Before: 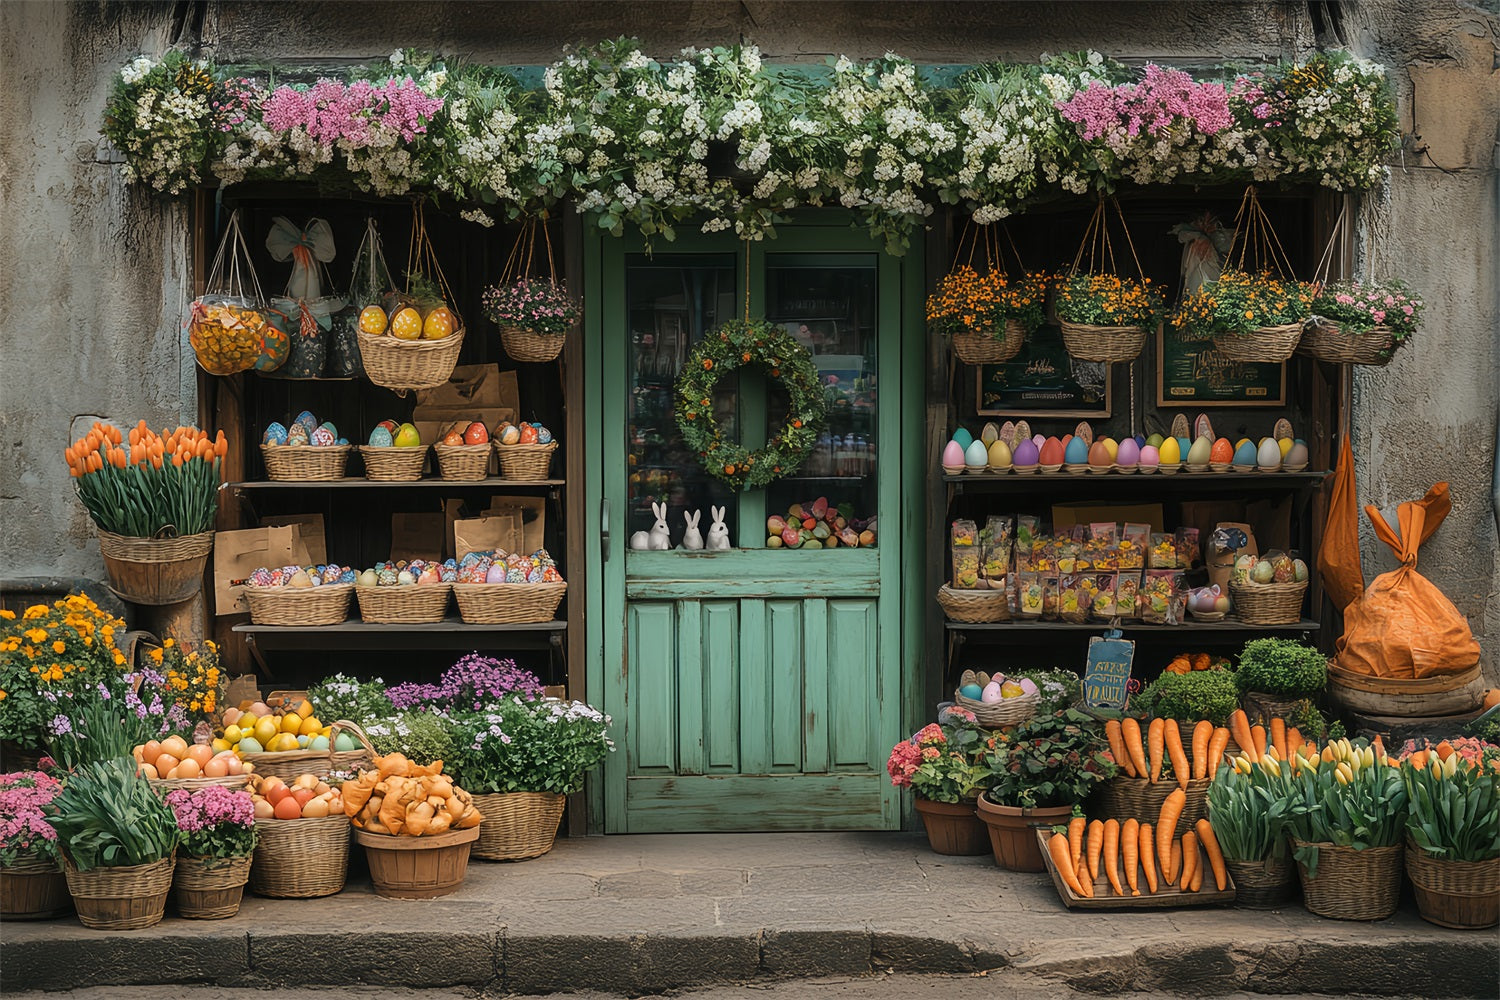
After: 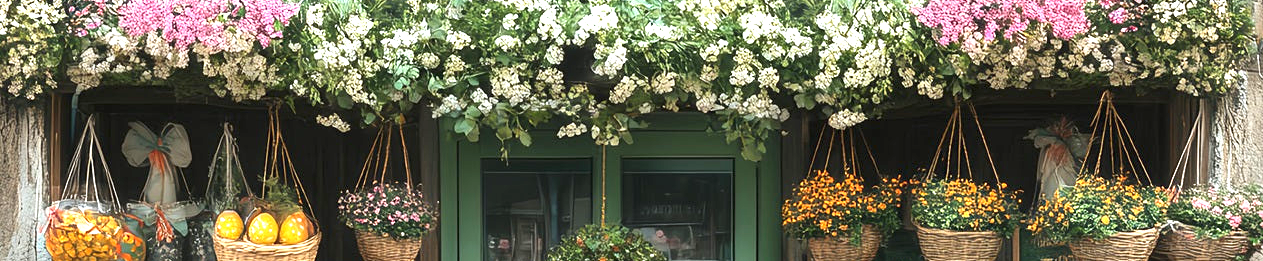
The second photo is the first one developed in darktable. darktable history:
crop and rotate: left 9.64%, top 9.56%, right 6.104%, bottom 64.324%
exposure: black level correction 0, exposure 1.505 EV, compensate highlight preservation false
